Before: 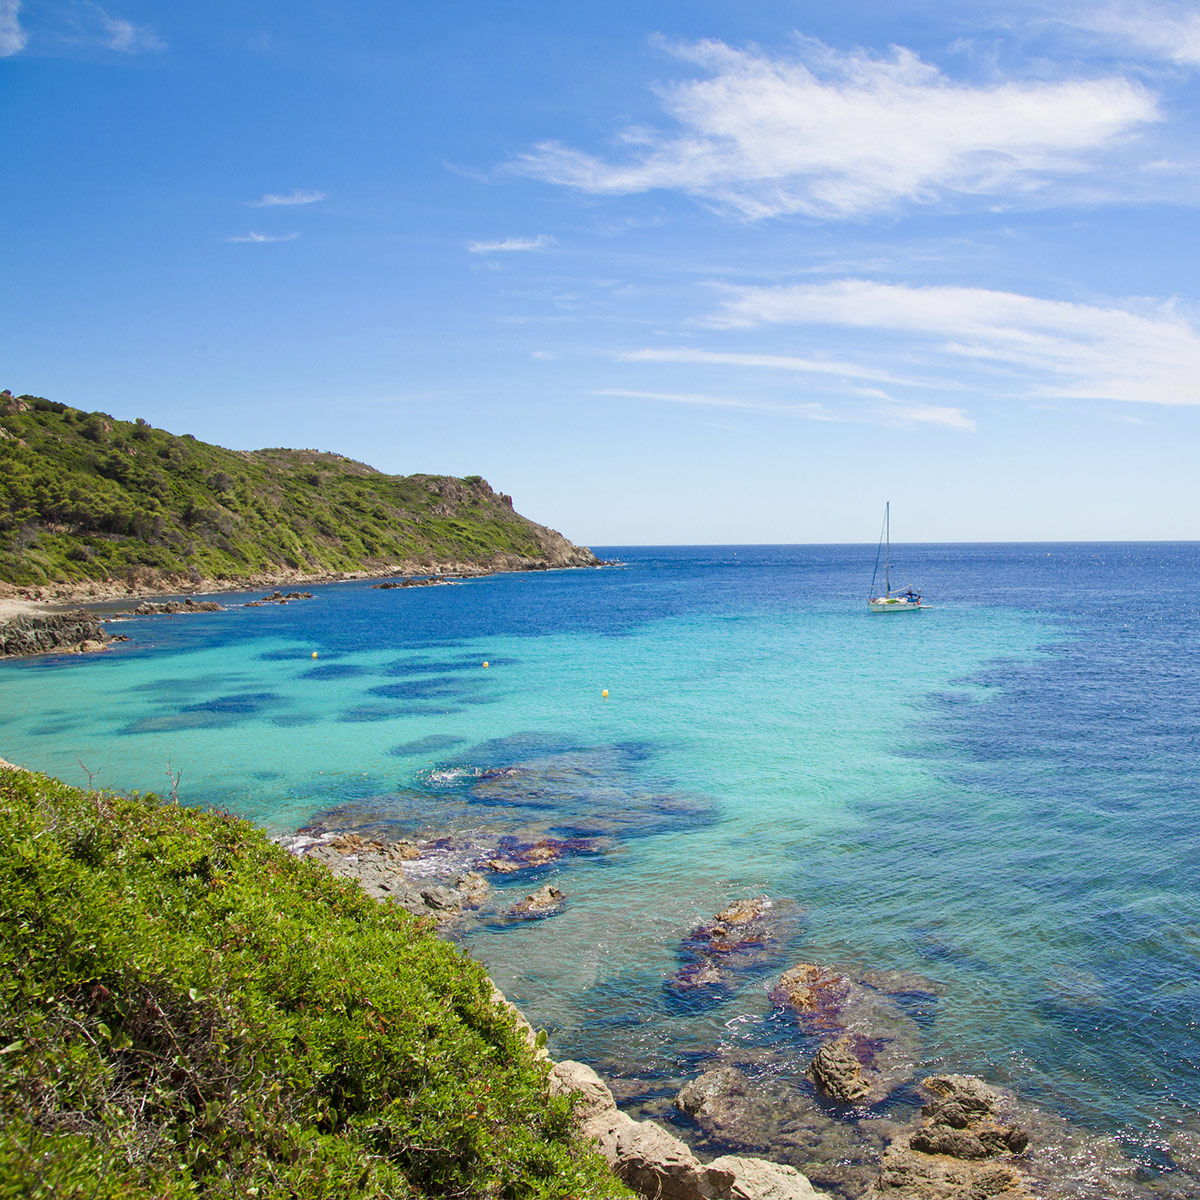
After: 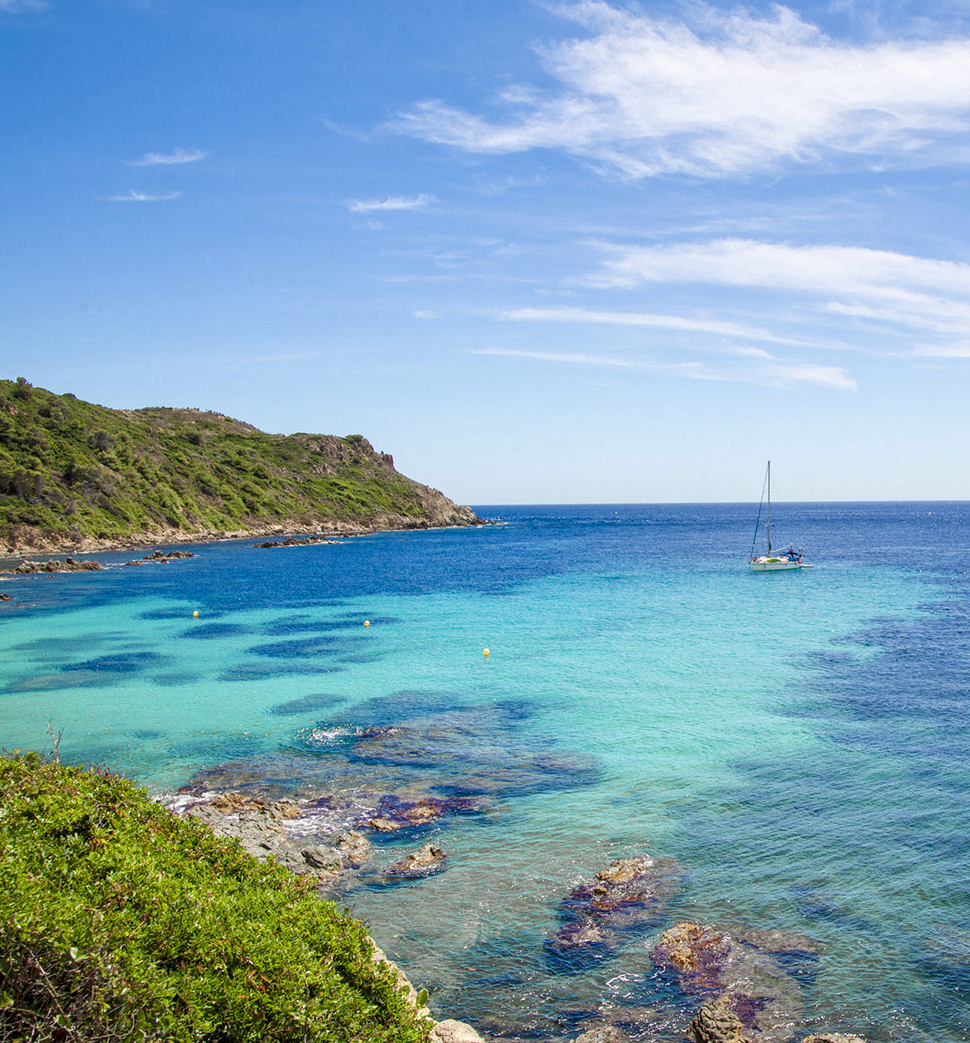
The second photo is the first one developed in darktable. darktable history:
crop: left 9.929%, top 3.475%, right 9.188%, bottom 9.529%
local contrast: on, module defaults
